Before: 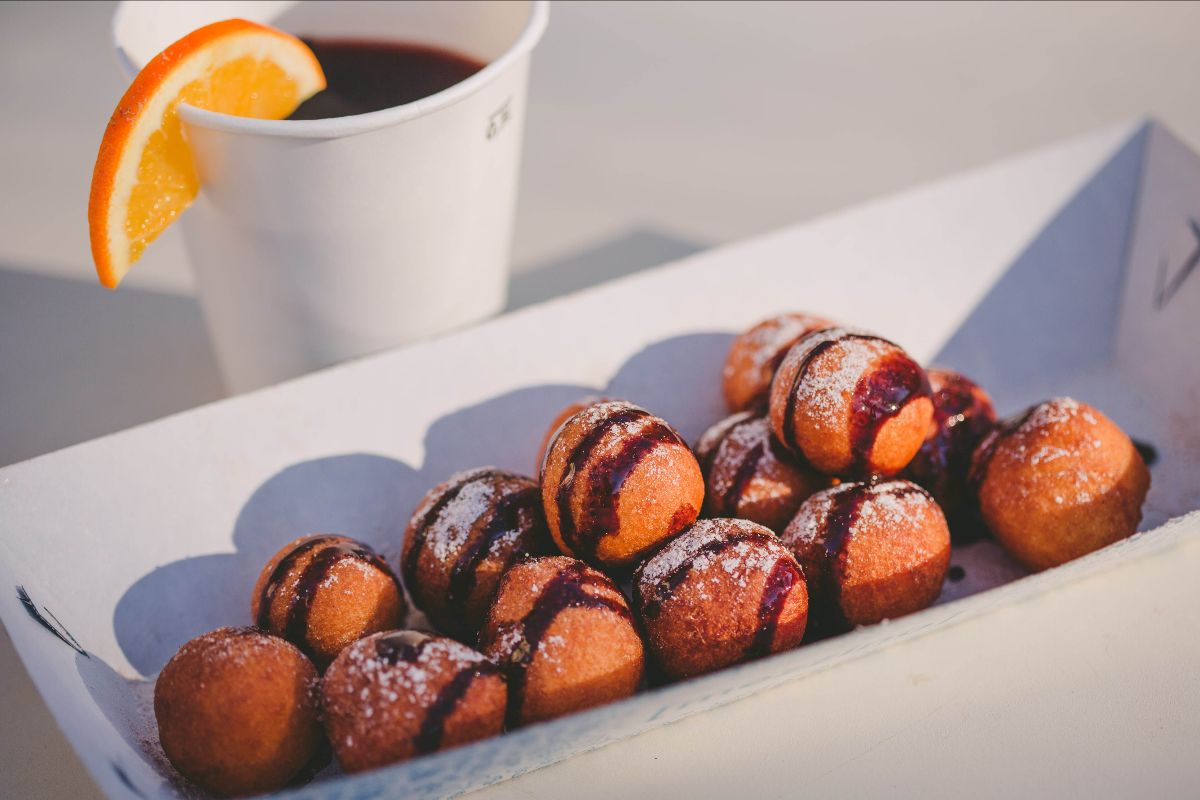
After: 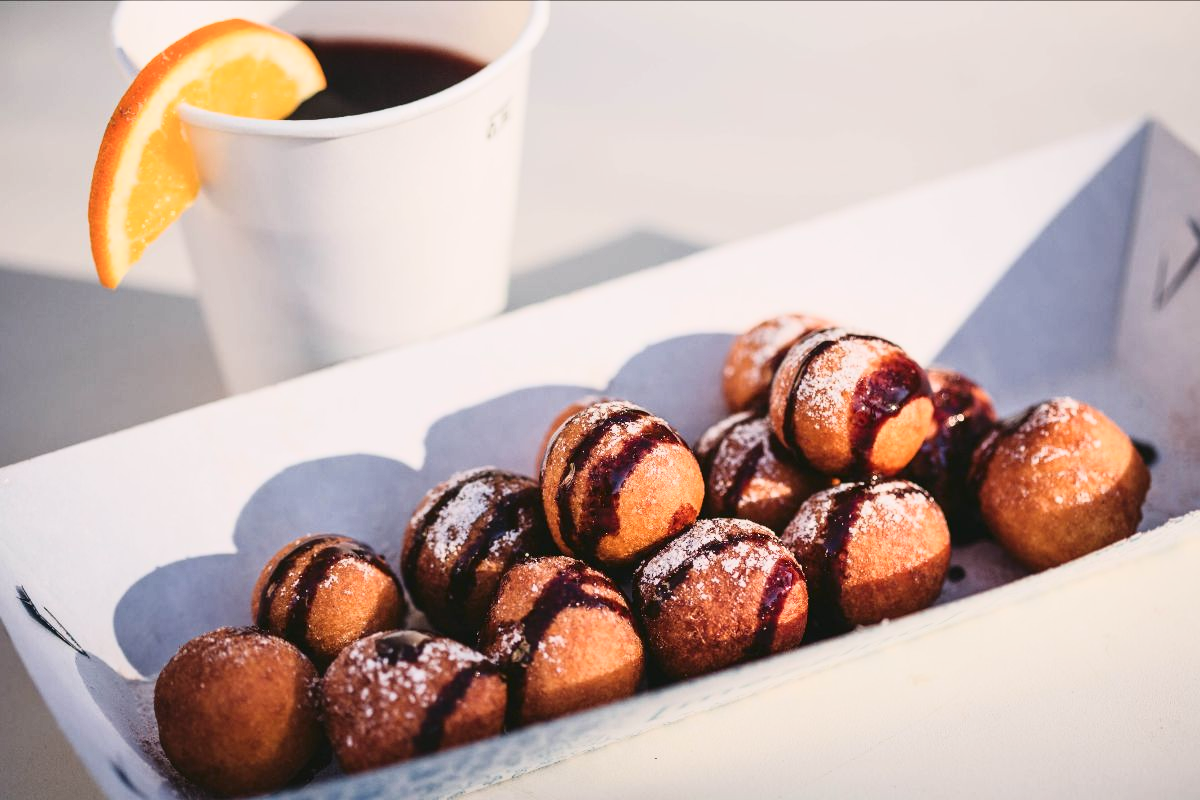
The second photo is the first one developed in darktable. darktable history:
color correction: highlights b* 0.027, saturation 0.982
tone curve: curves: ch0 [(0.016, 0.011) (0.084, 0.026) (0.469, 0.508) (0.721, 0.862) (1, 1)], color space Lab, independent channels, preserve colors none
